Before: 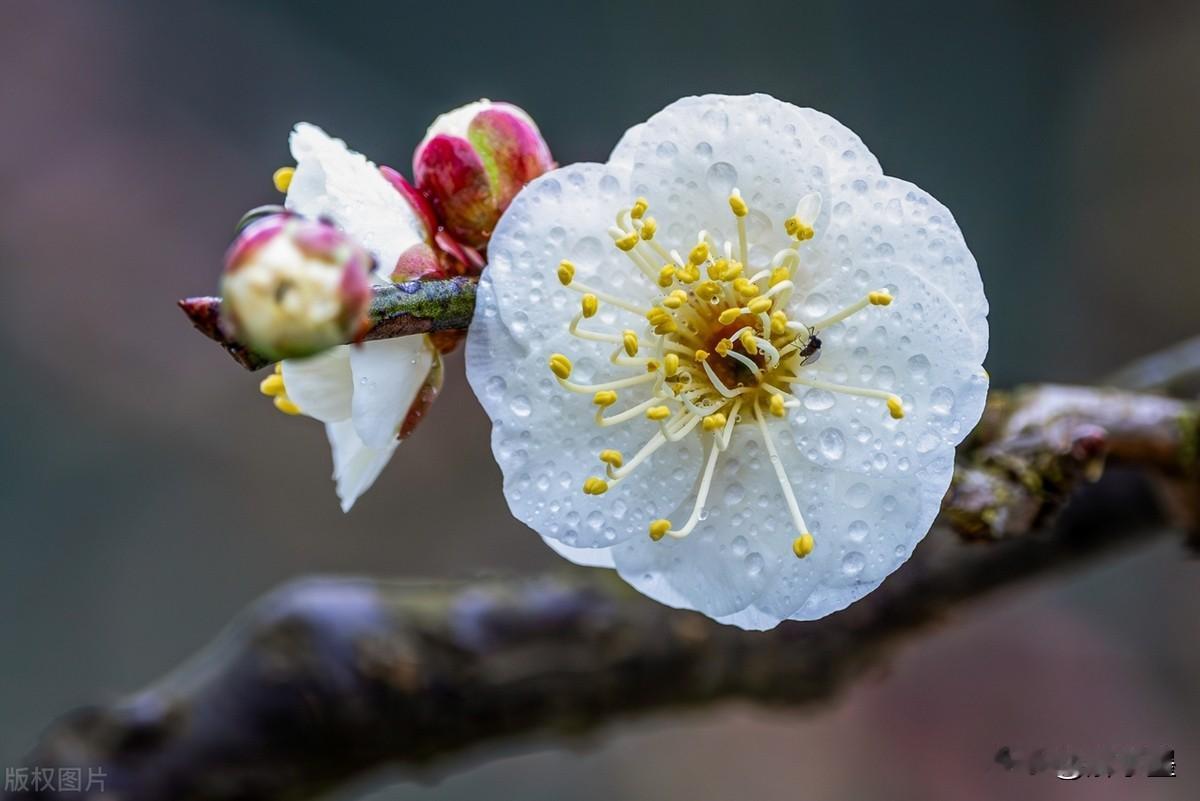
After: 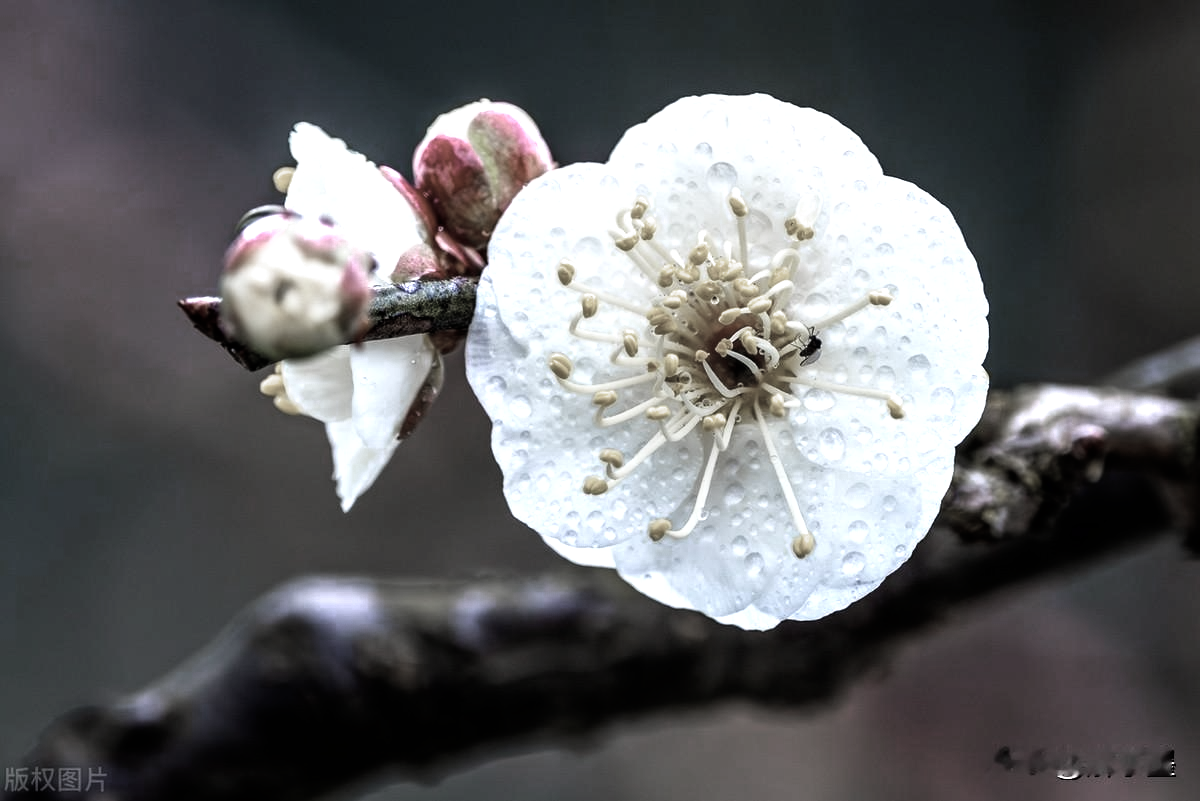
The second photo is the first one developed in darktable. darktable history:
filmic rgb: black relative exposure -8.01 EV, white relative exposure 2.19 EV, hardness 6.95, color science v6 (2022)
color zones: curves: ch0 [(0, 0.613) (0.01, 0.613) (0.245, 0.448) (0.498, 0.529) (0.642, 0.665) (0.879, 0.777) (0.99, 0.613)]; ch1 [(0, 0.272) (0.219, 0.127) (0.724, 0.346)]
